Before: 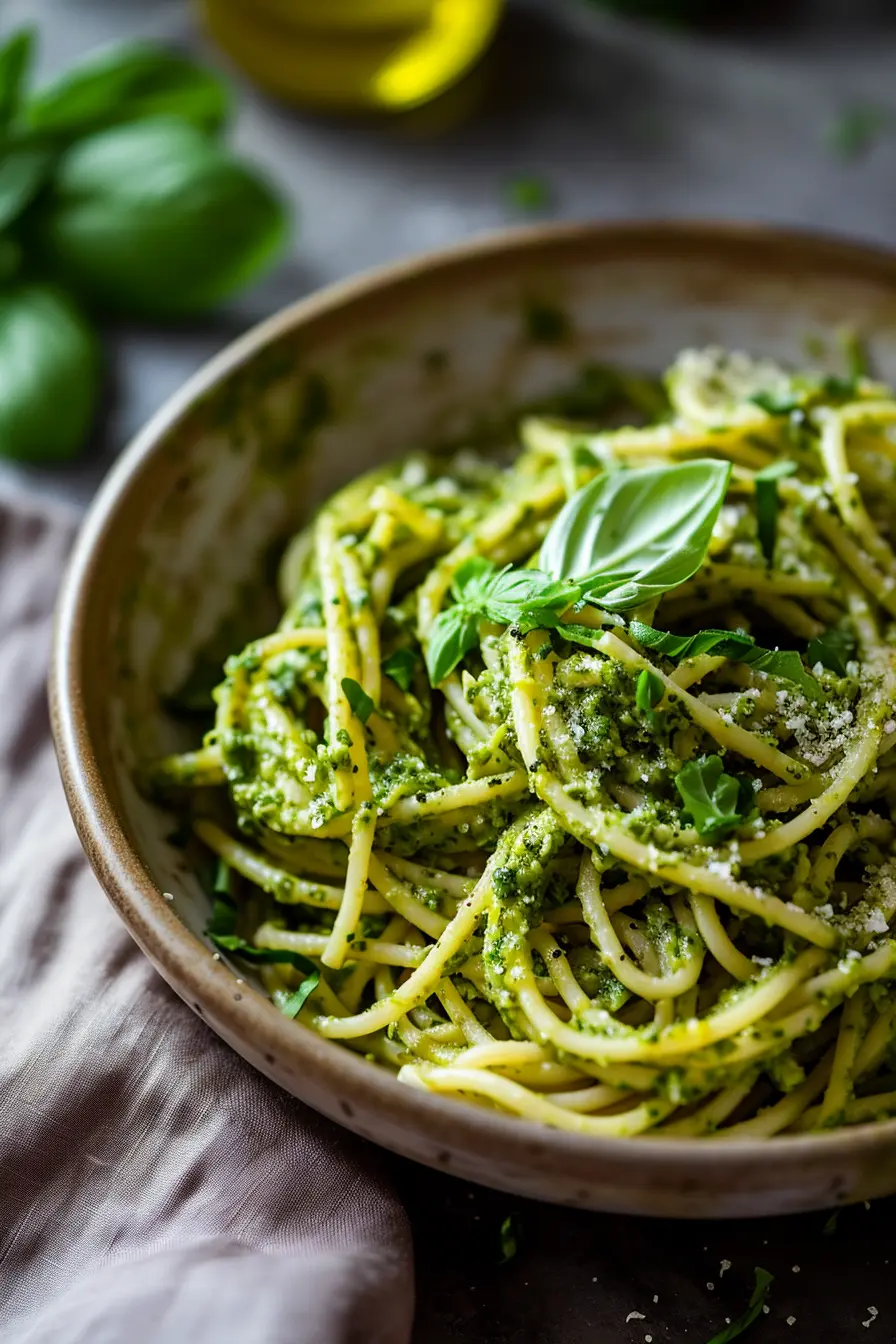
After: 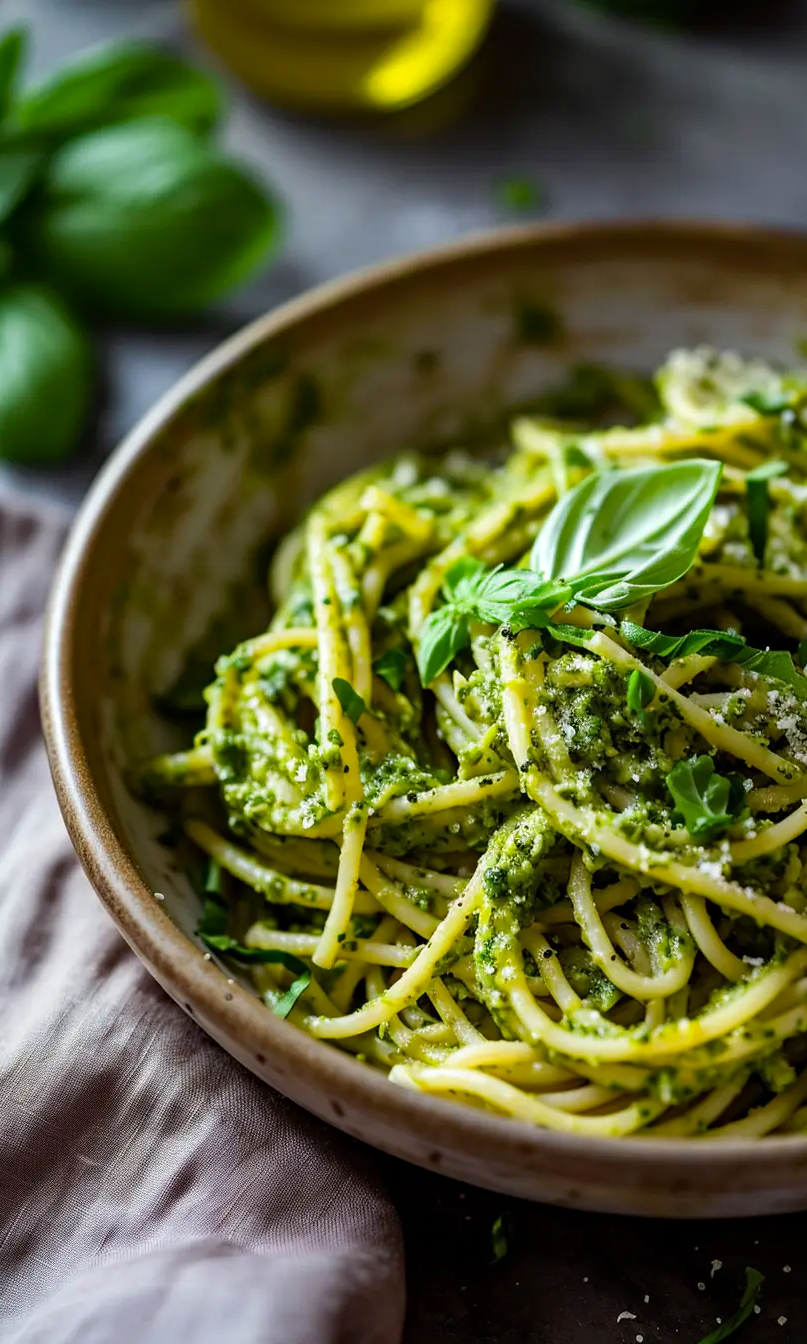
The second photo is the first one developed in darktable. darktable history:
crop and rotate: left 1.088%, right 8.807%
haze removal: compatibility mode true, adaptive false
